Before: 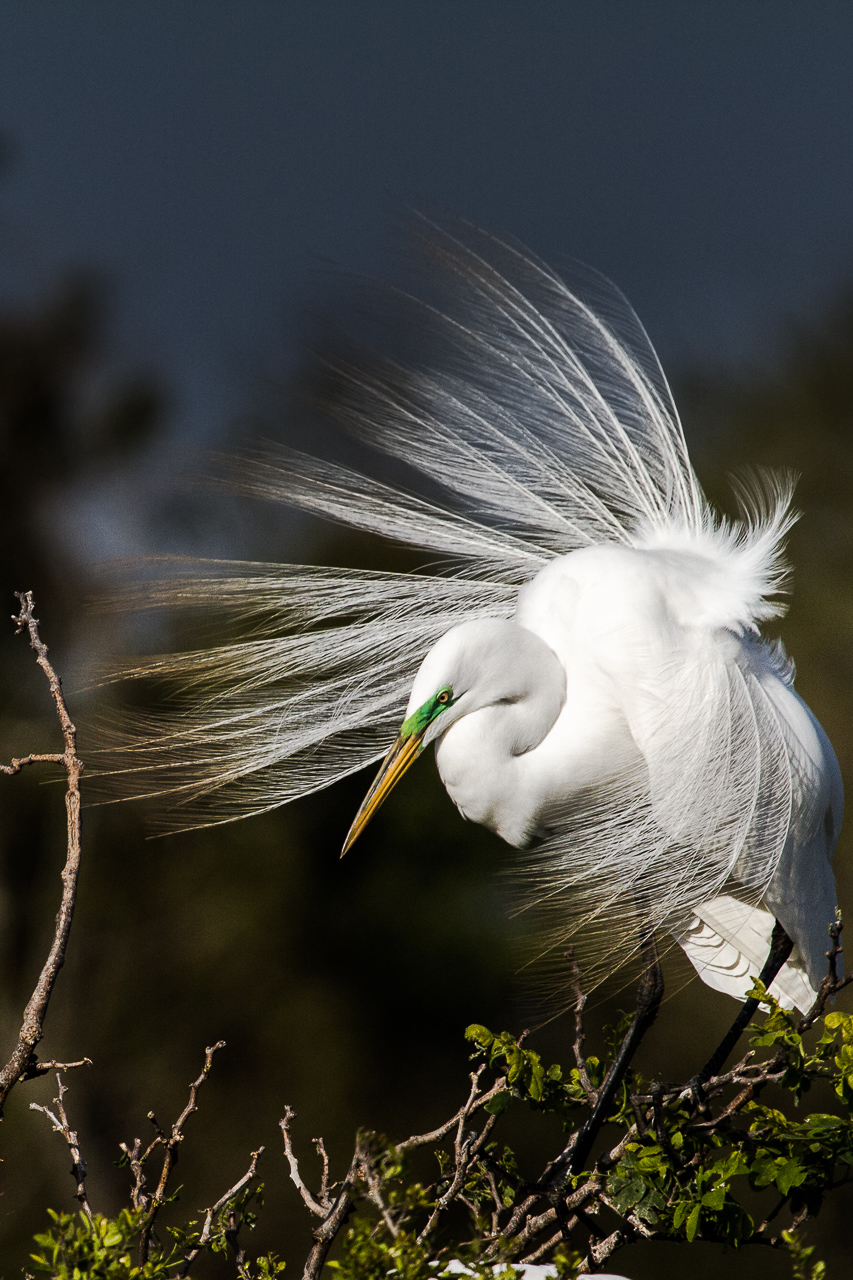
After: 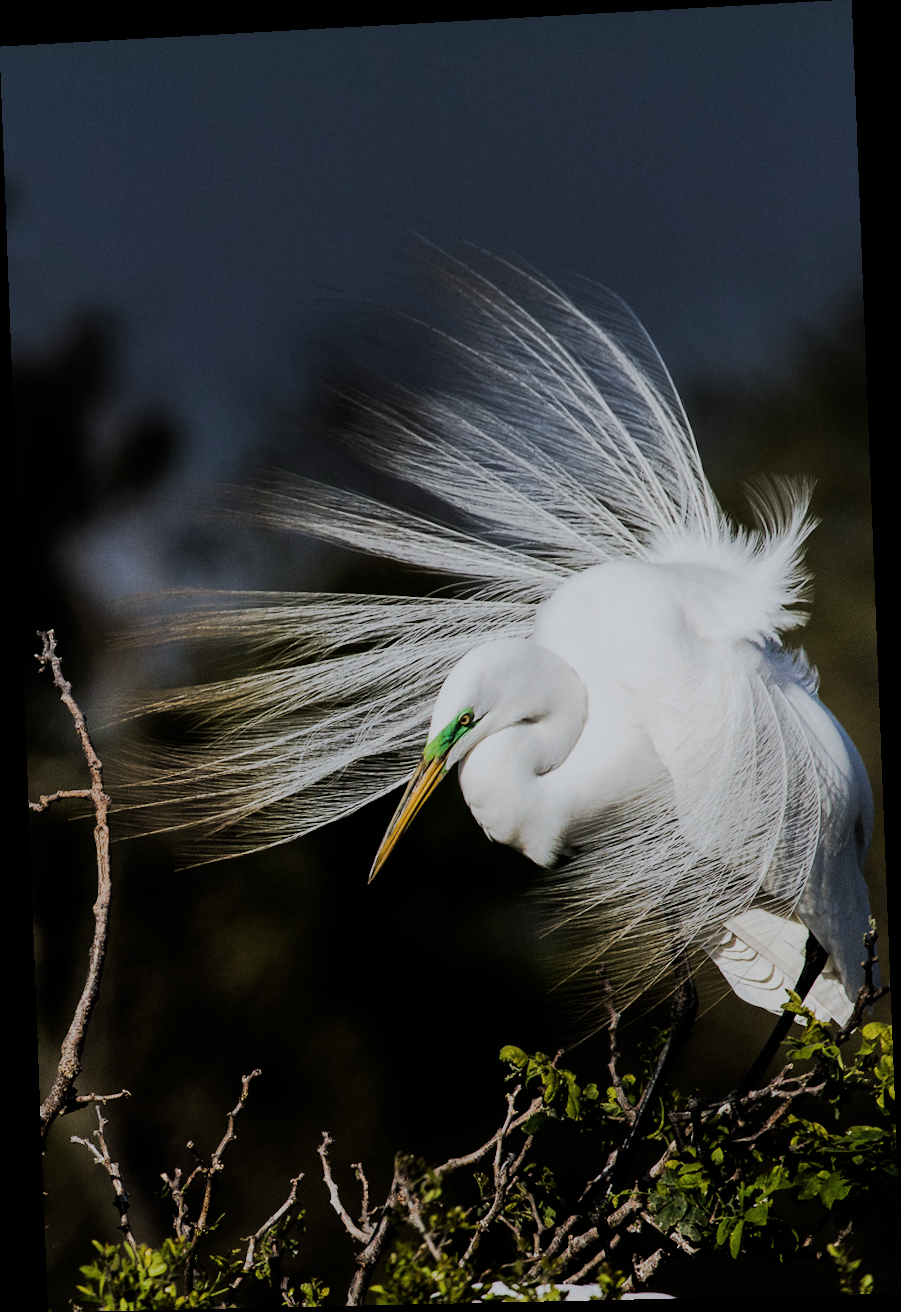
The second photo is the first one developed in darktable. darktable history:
filmic rgb: black relative exposure -6.98 EV, white relative exposure 5.63 EV, hardness 2.86
rotate and perspective: rotation -2.22°, lens shift (horizontal) -0.022, automatic cropping off
color calibration: x 0.355, y 0.367, temperature 4700.38 K
